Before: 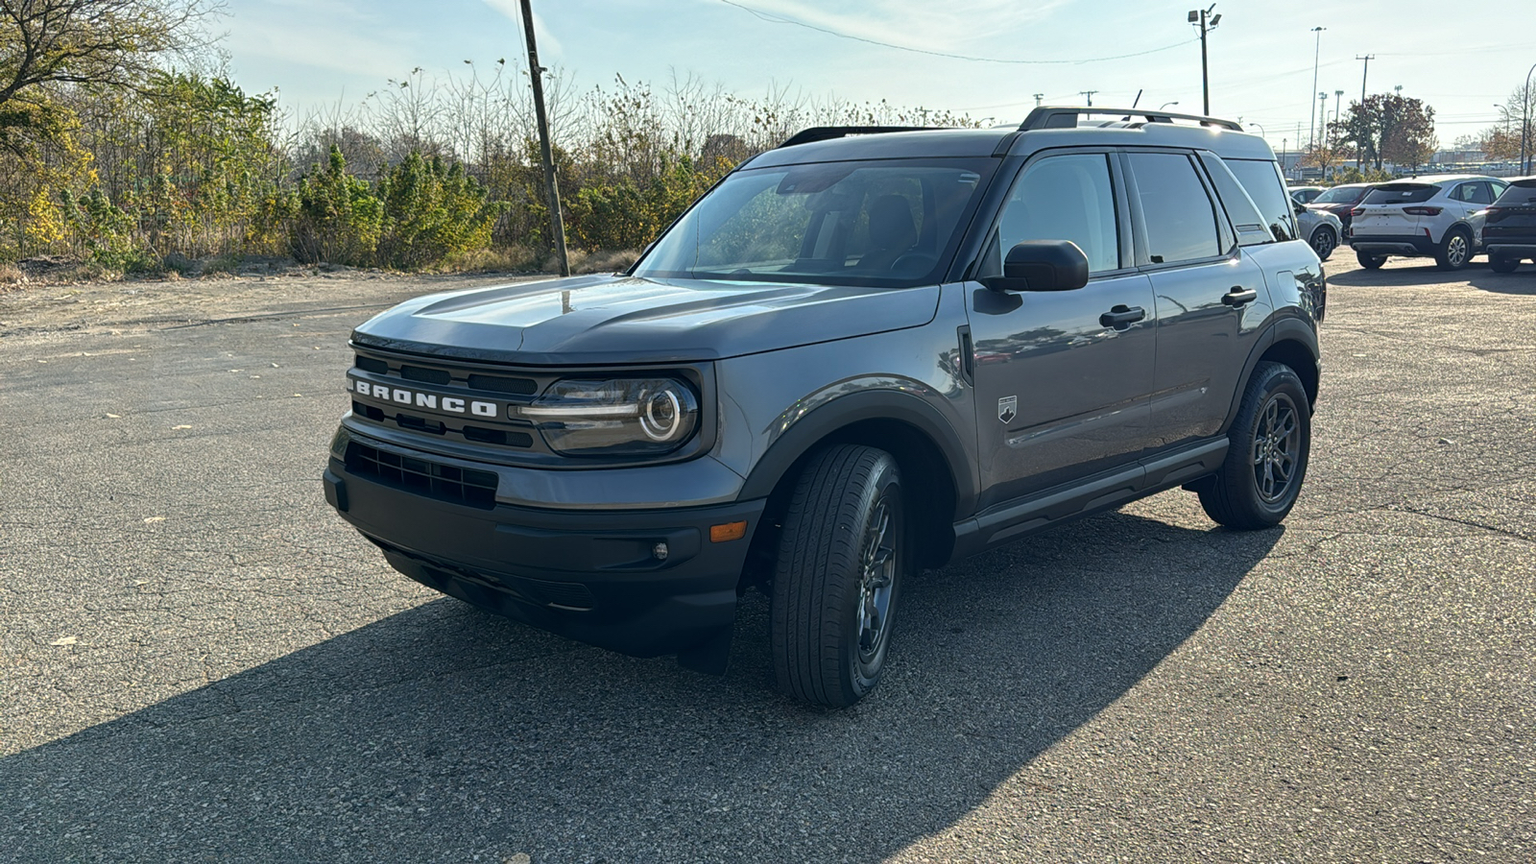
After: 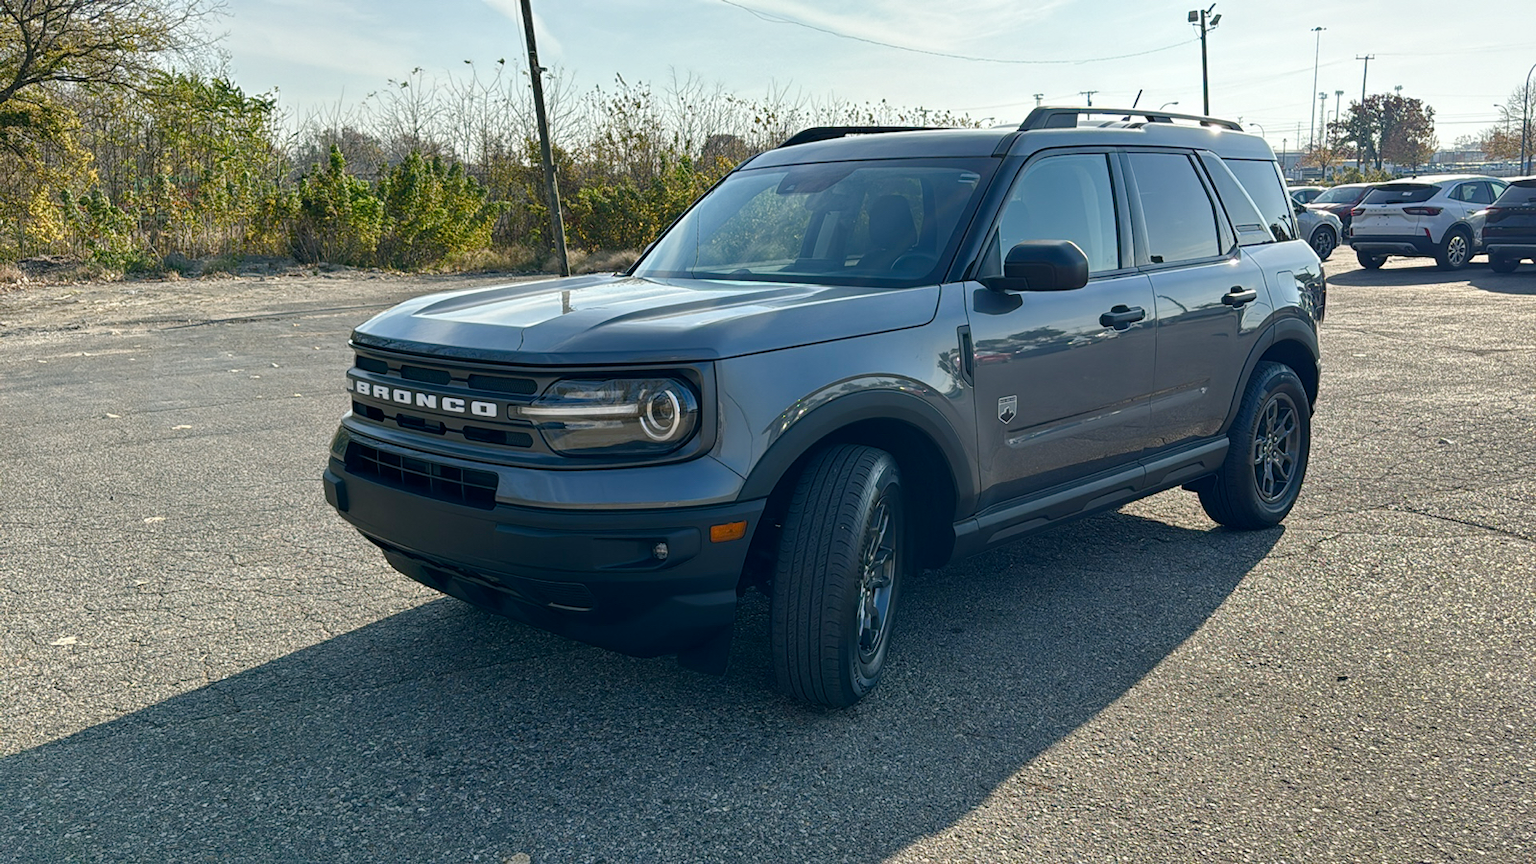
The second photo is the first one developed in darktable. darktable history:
color balance rgb: perceptual saturation grading › global saturation 20%, perceptual saturation grading › highlights -49.051%, perceptual saturation grading › shadows 26.152%, global vibrance 11.072%
